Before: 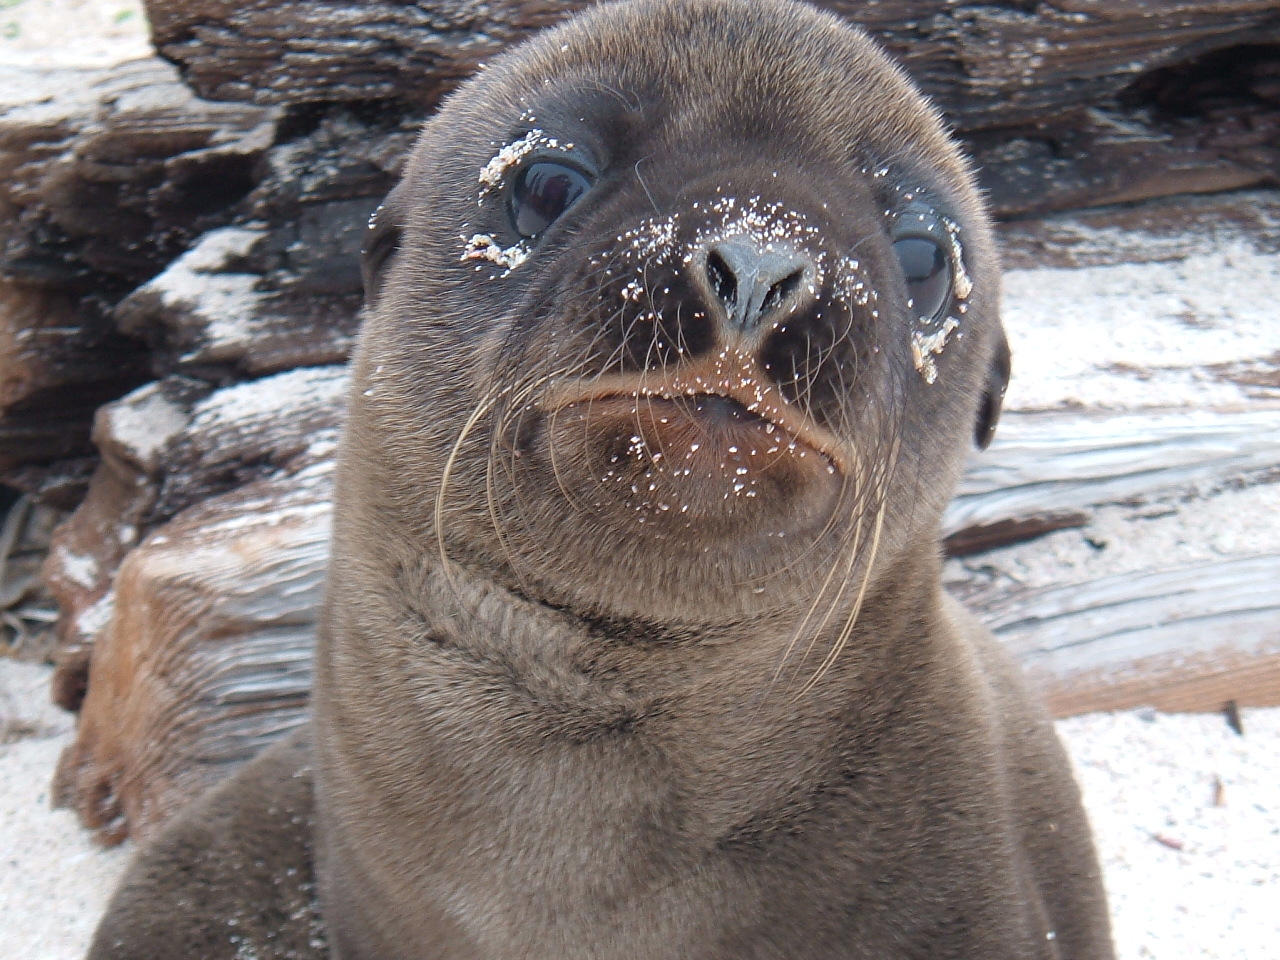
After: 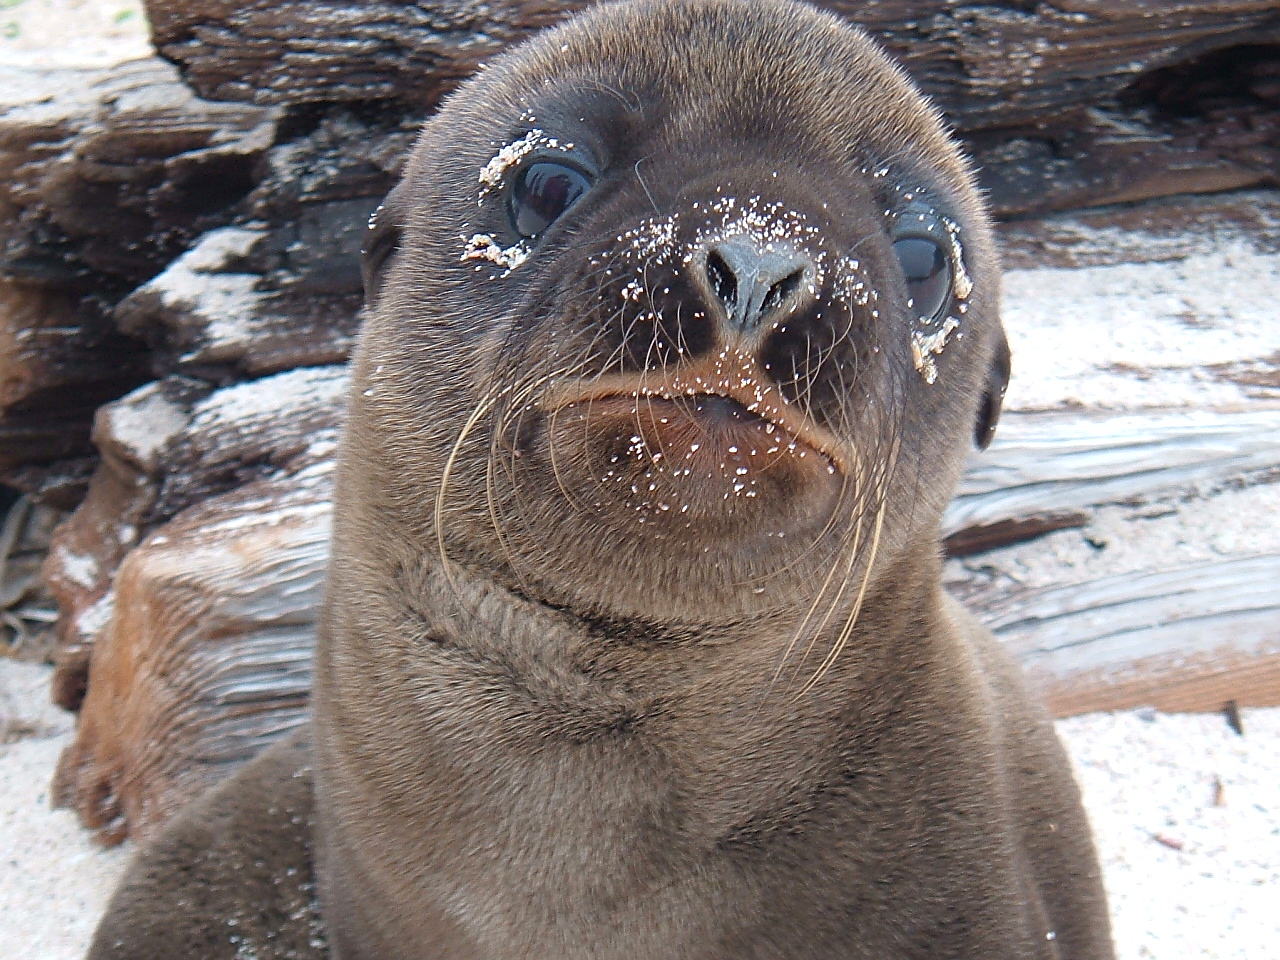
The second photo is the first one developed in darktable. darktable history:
contrast brightness saturation: contrast 0.04, saturation 0.16
sharpen: on, module defaults
